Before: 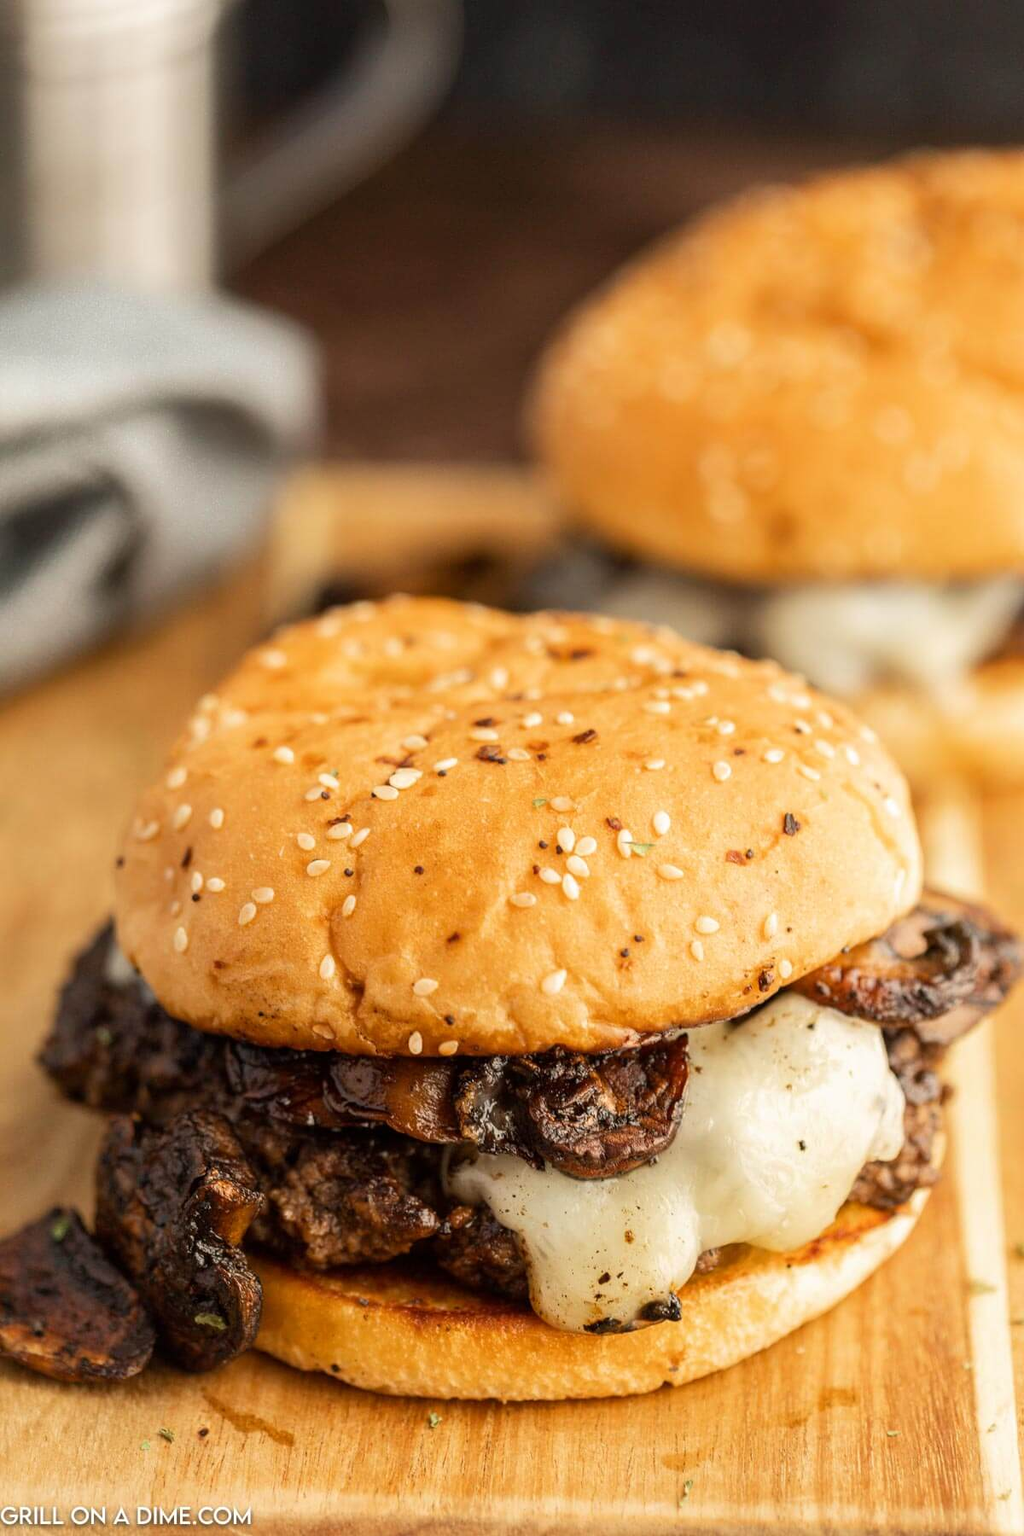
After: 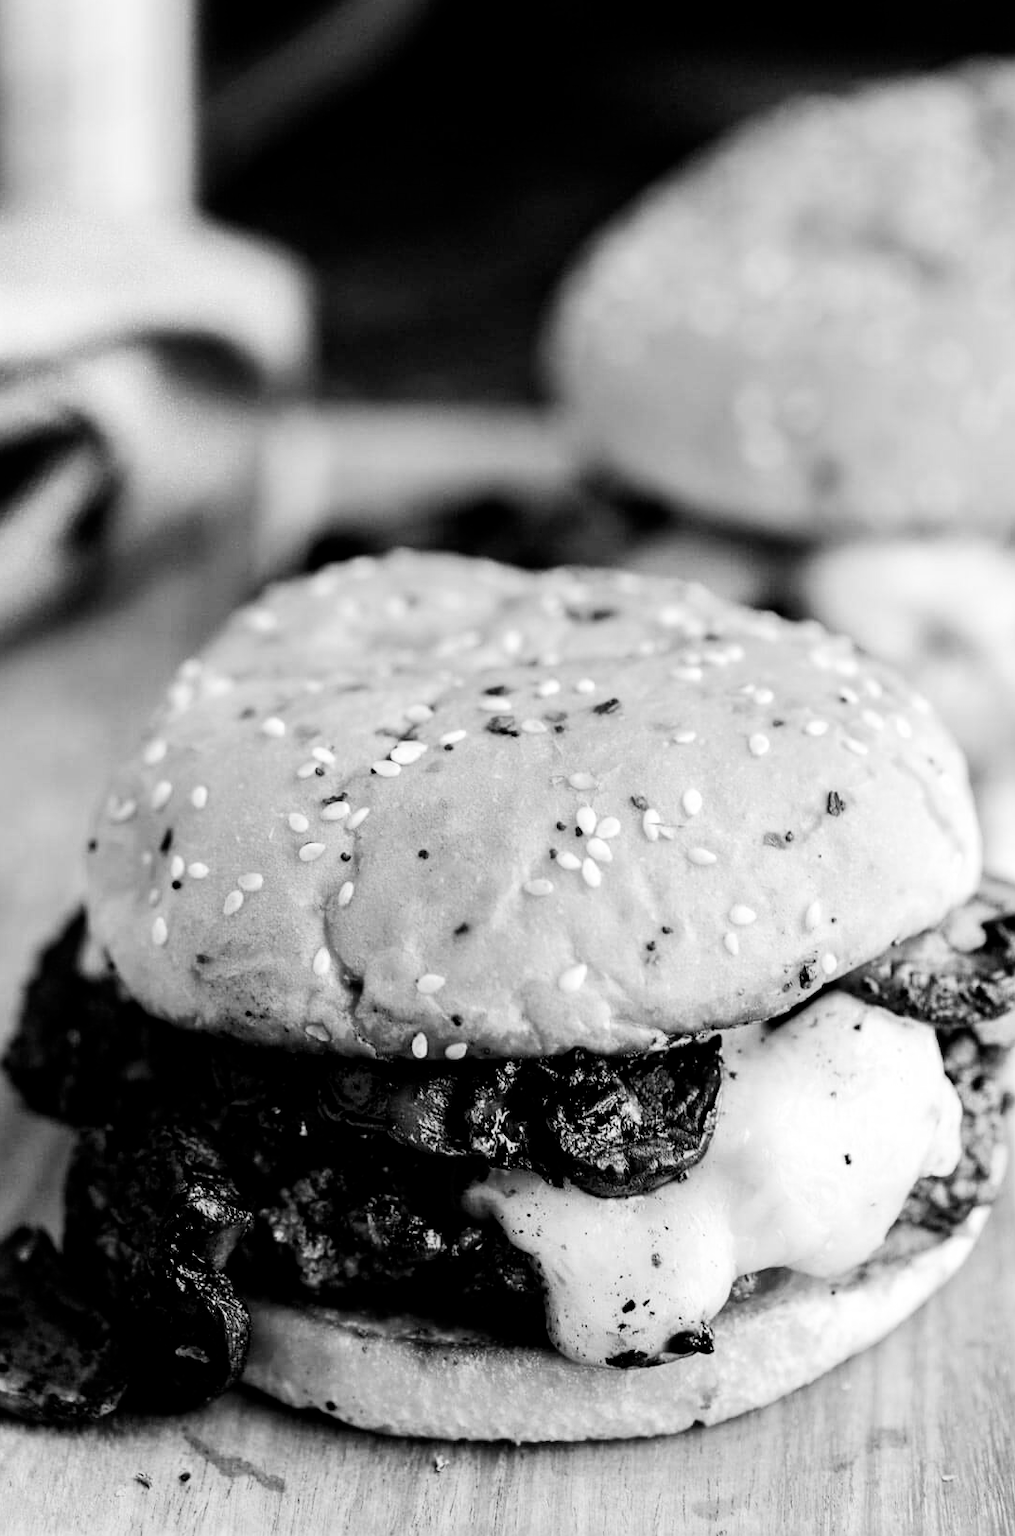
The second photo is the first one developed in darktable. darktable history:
color balance rgb: global offset › luminance -1.421%, shadows fall-off 102.982%, perceptual saturation grading › global saturation 19.5%, perceptual brilliance grading › global brilliance 14.906%, perceptual brilliance grading › shadows -34.936%, mask middle-gray fulcrum 22.017%, global vibrance 20%
filmic rgb: black relative exposure -5.05 EV, white relative exposure 3.54 EV, threshold 5.94 EV, hardness 3.18, contrast 1.489, highlights saturation mix -49.42%, add noise in highlights 0.001, color science v3 (2019), use custom middle-gray values true, contrast in highlights soft, enable highlight reconstruction true
crop: left 3.613%, top 6.469%, right 6.818%, bottom 3.198%
